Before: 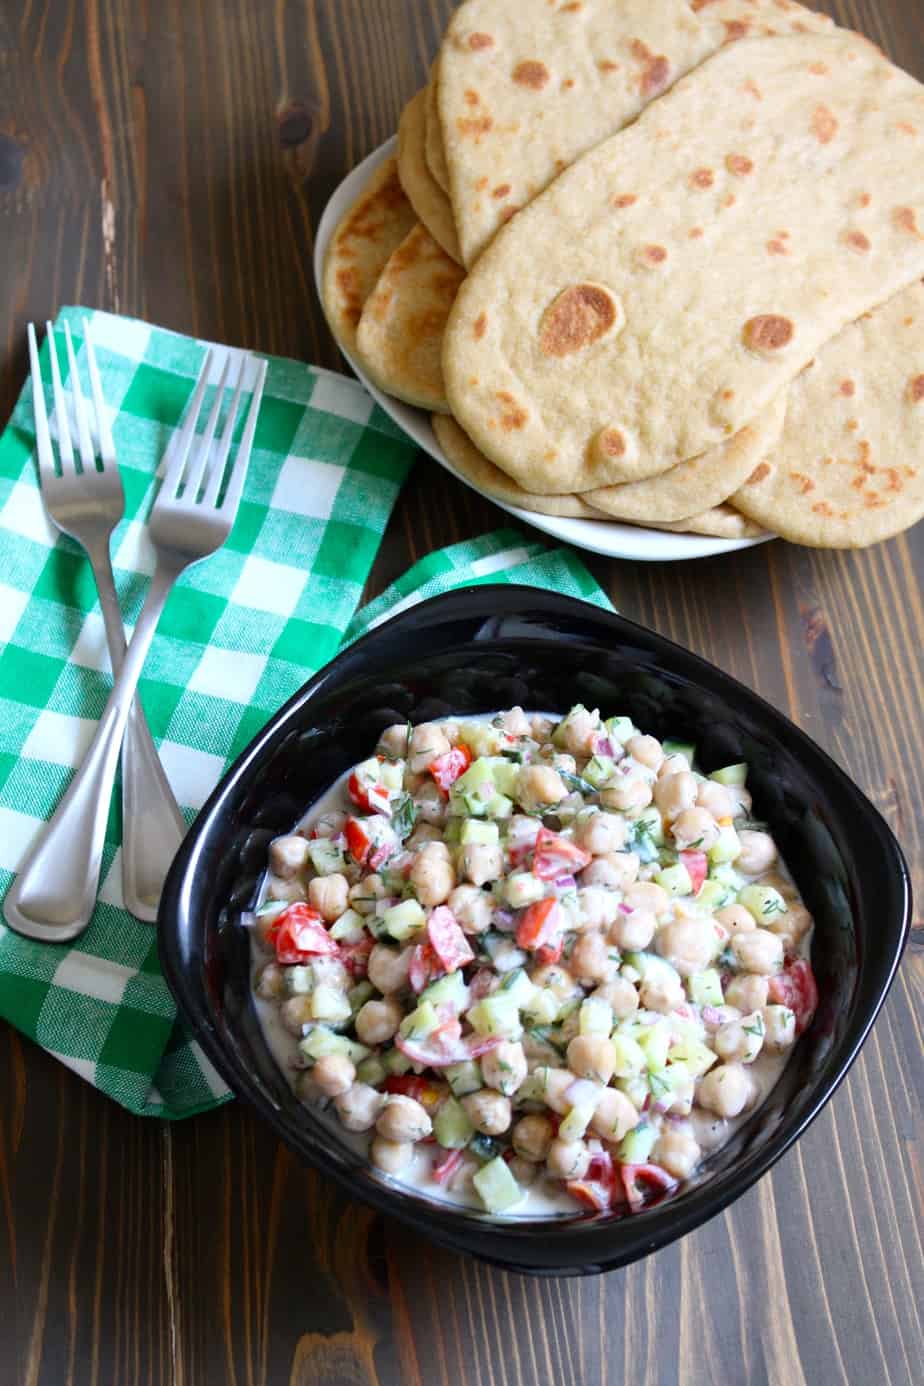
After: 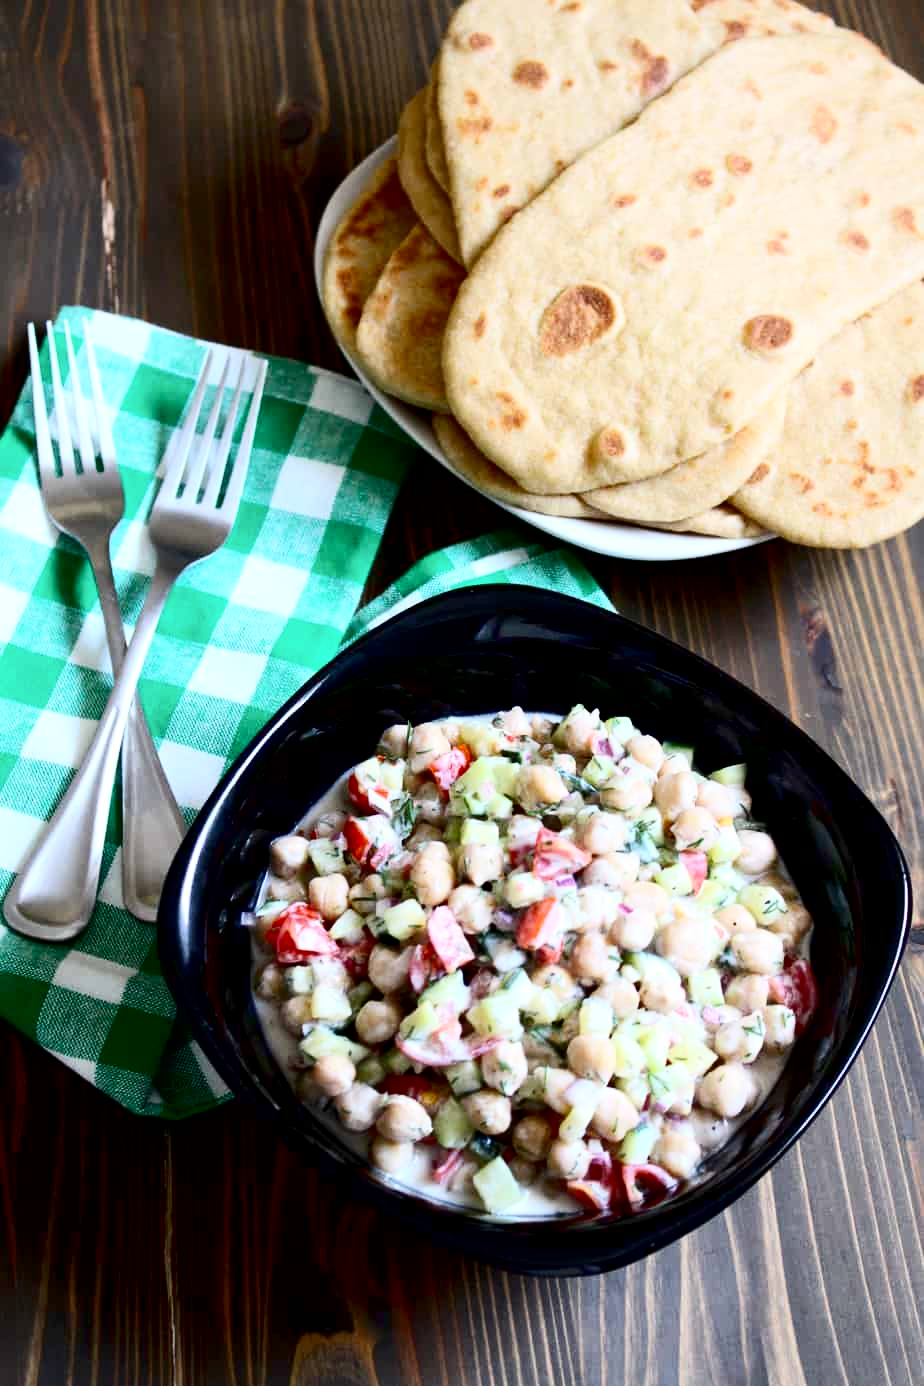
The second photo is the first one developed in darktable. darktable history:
contrast brightness saturation: contrast 0.28
exposure: black level correction 0.012, compensate highlight preservation false
